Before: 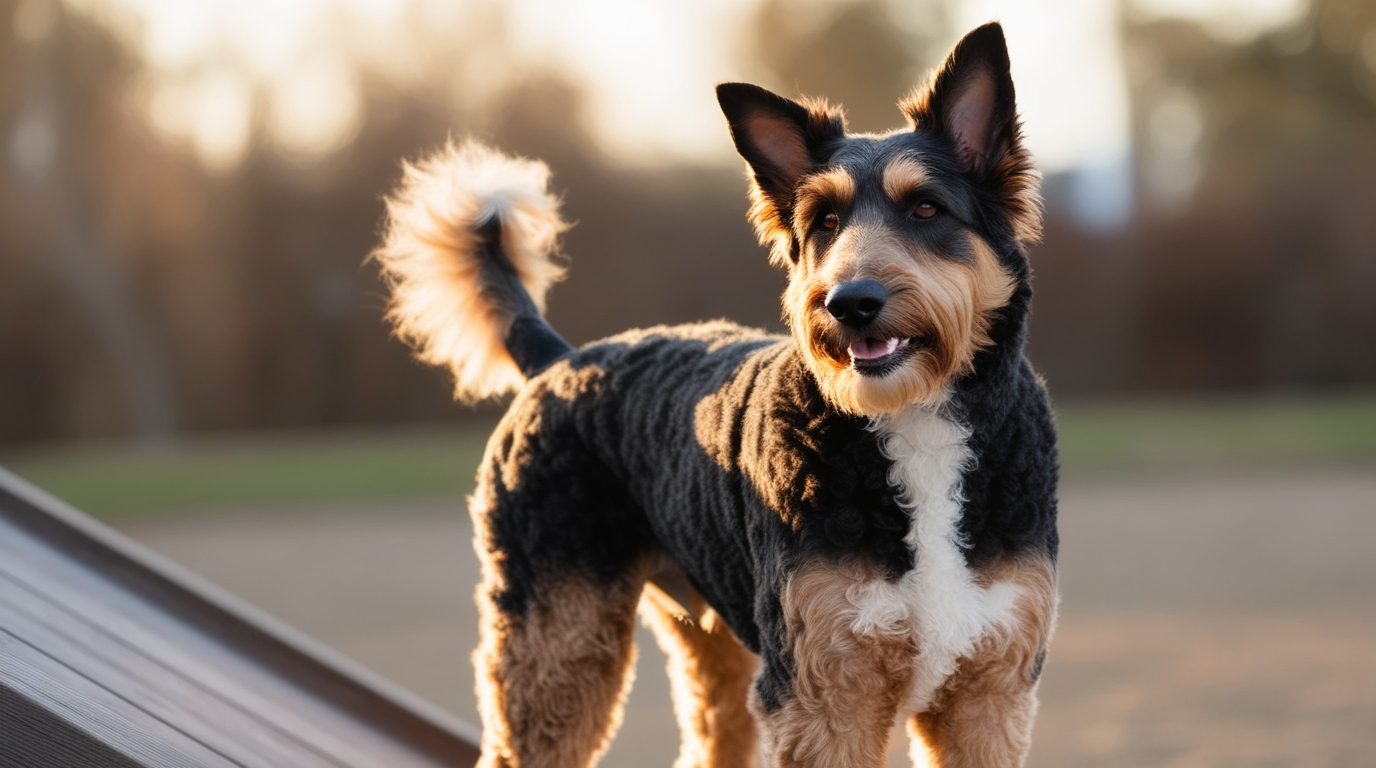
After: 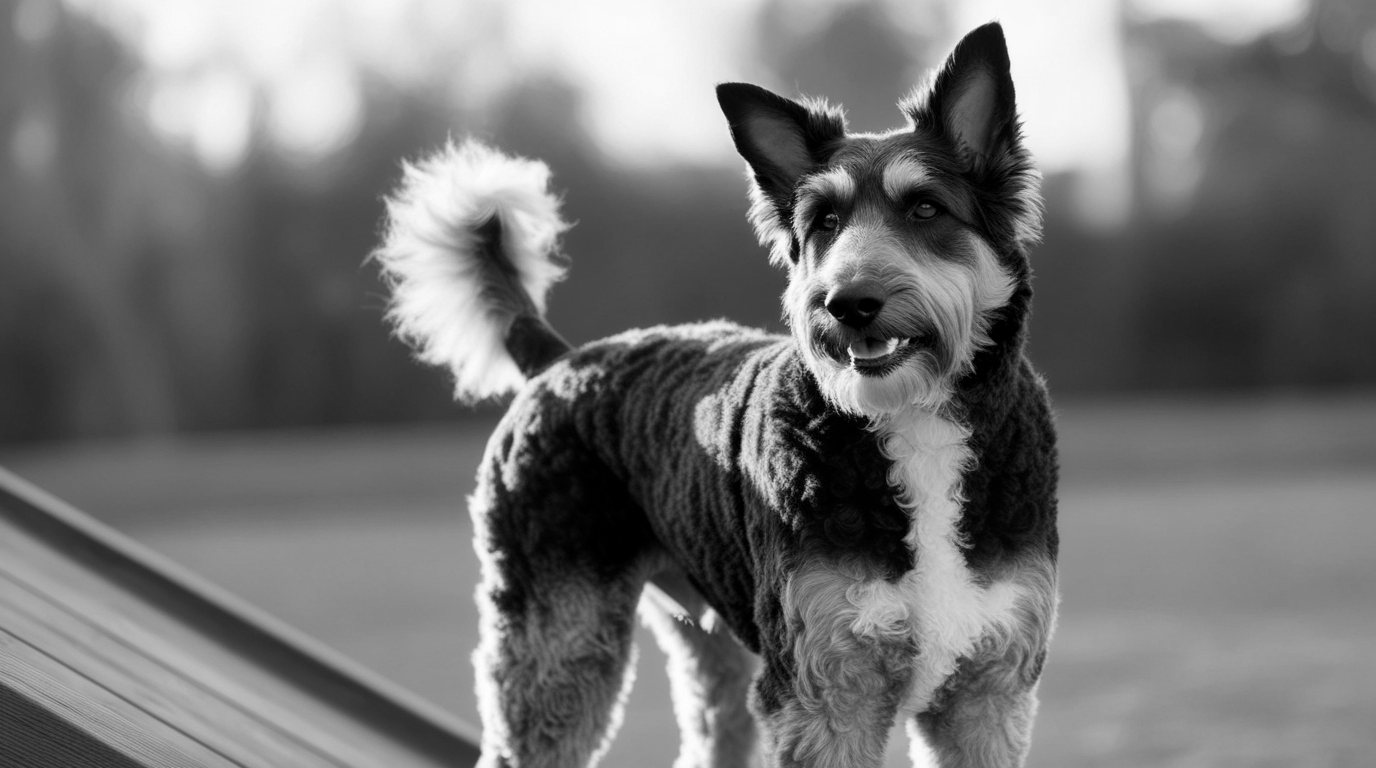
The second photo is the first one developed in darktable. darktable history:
monochrome: a -6.99, b 35.61, size 1.4
color balance rgb: perceptual saturation grading › global saturation 20%, global vibrance 10%
local contrast: mode bilateral grid, contrast 20, coarseness 50, detail 132%, midtone range 0.2
